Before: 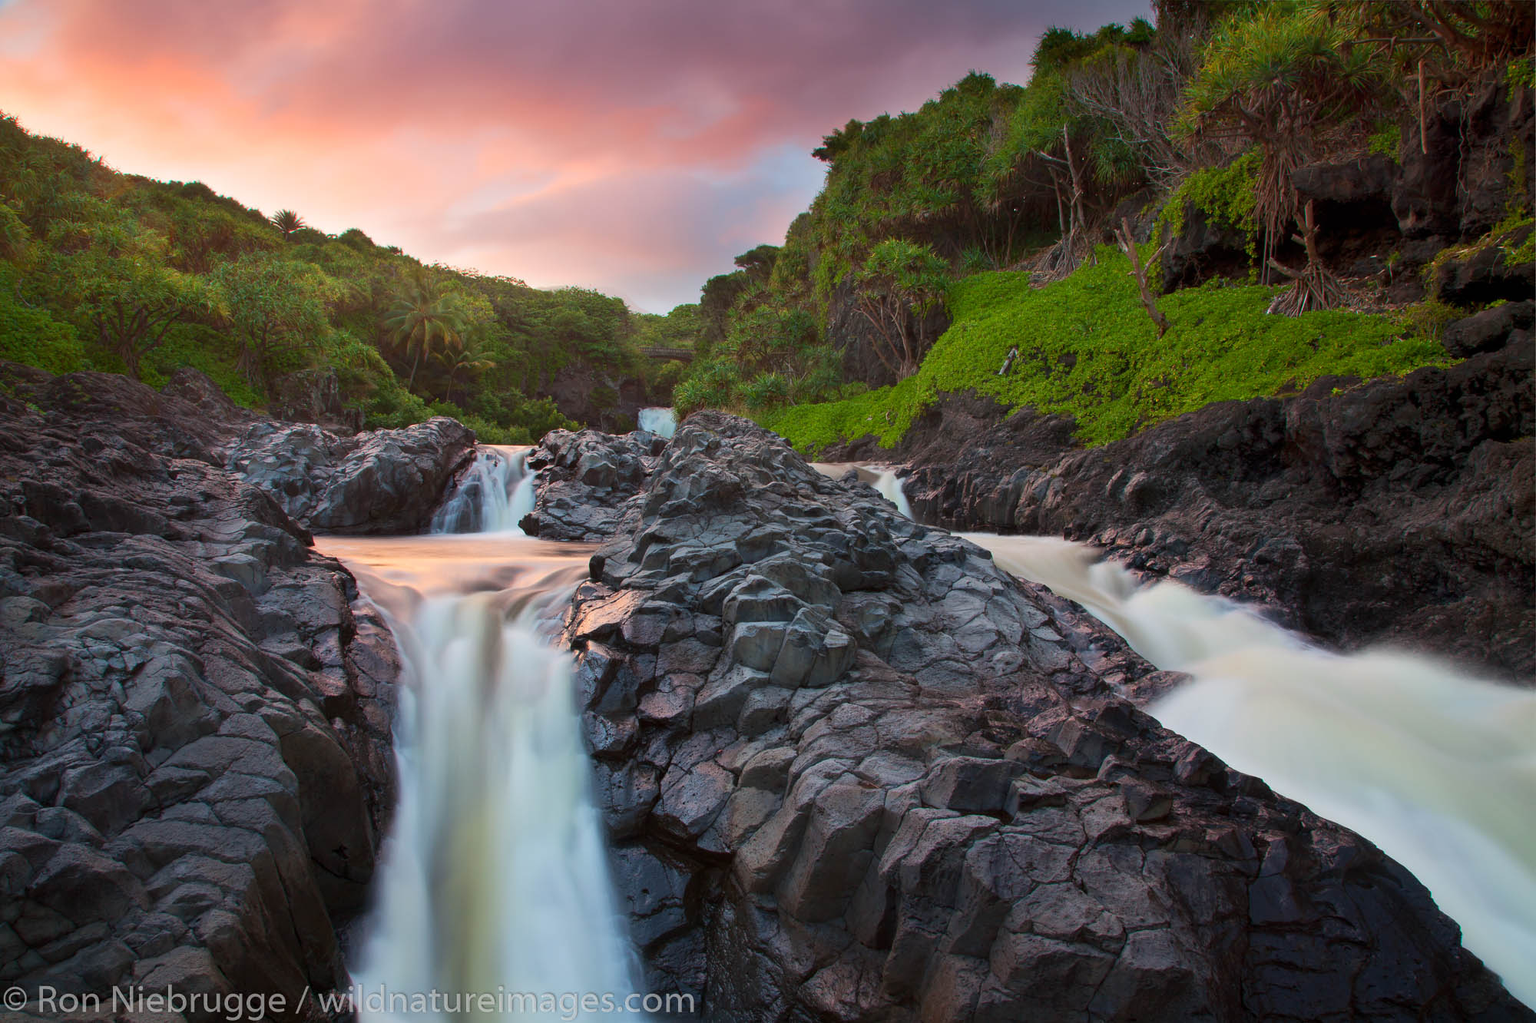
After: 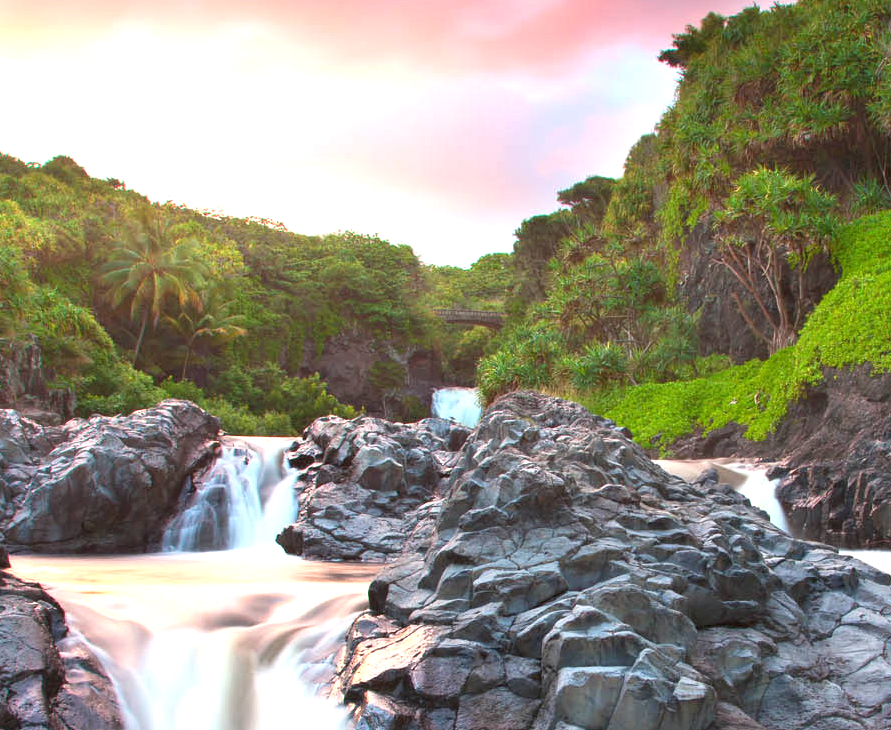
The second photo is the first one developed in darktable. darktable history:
crop: left 19.972%, top 10.787%, right 35.45%, bottom 34.339%
exposure: black level correction 0, exposure 1.199 EV, compensate highlight preservation false
